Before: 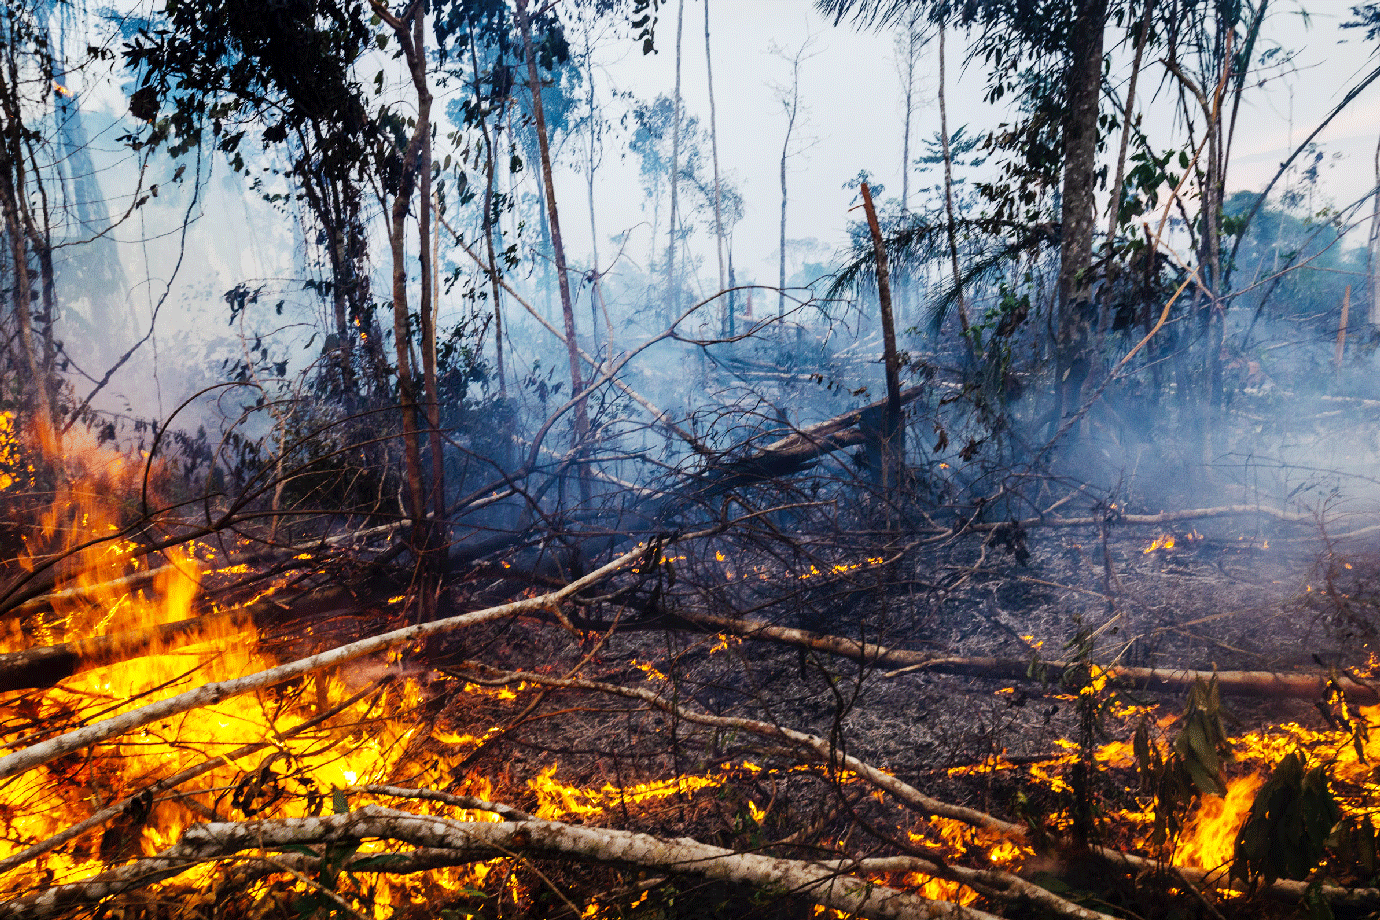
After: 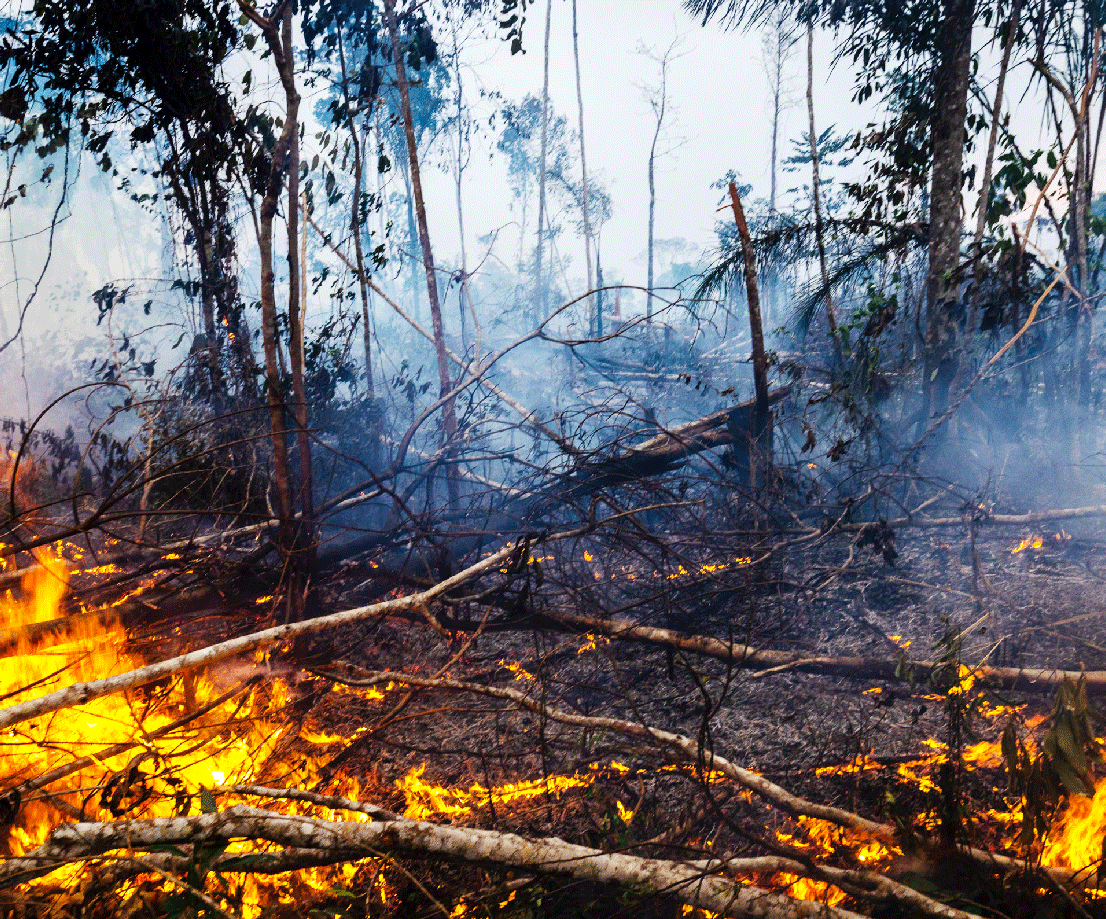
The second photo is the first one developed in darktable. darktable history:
crop and rotate: left 9.597%, right 10.195%
levels: levels [0, 0.48, 0.961]
